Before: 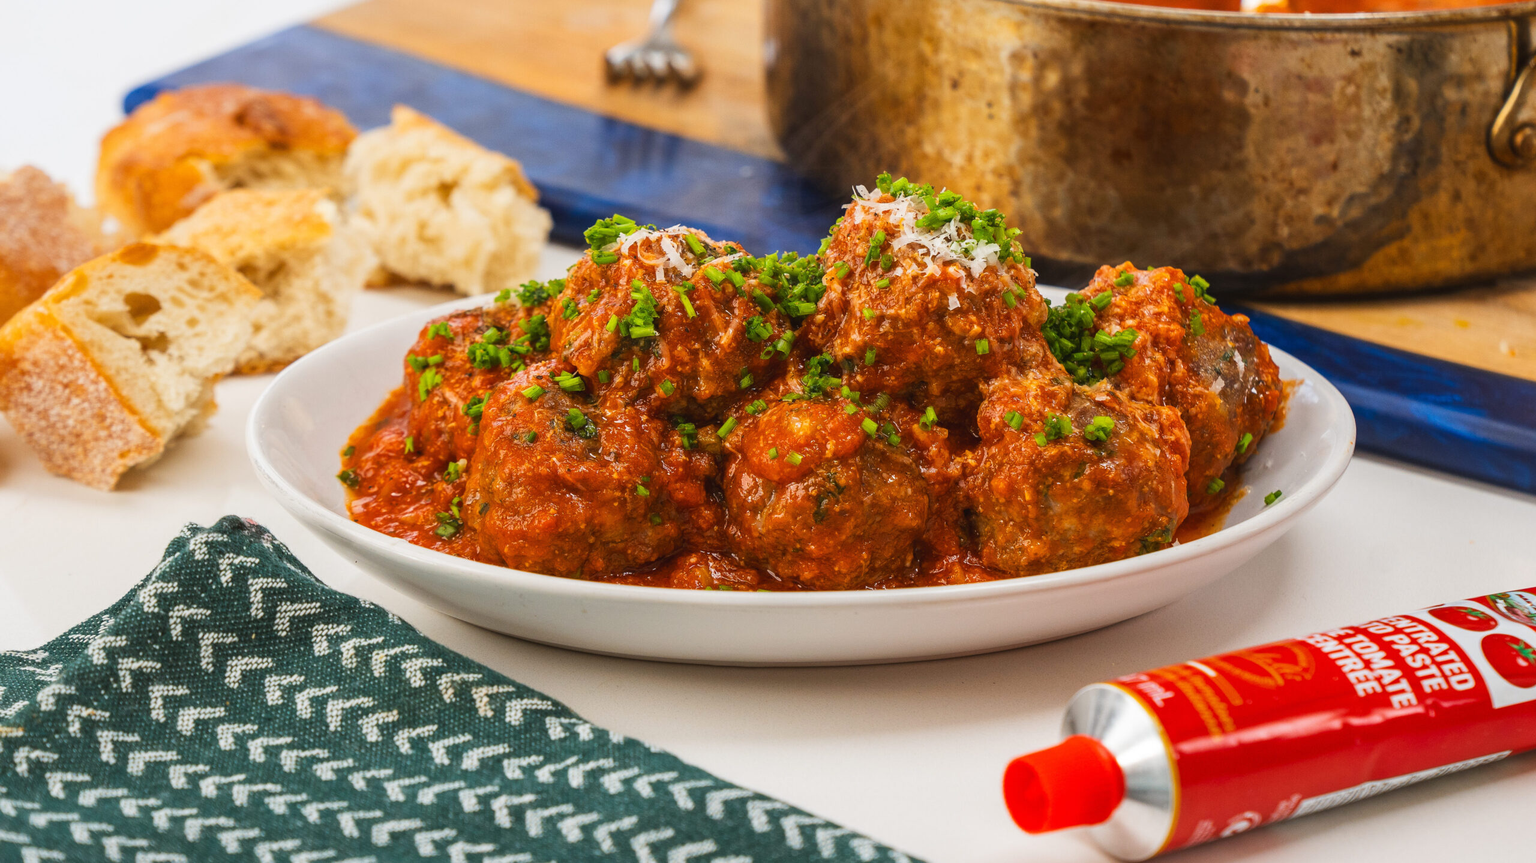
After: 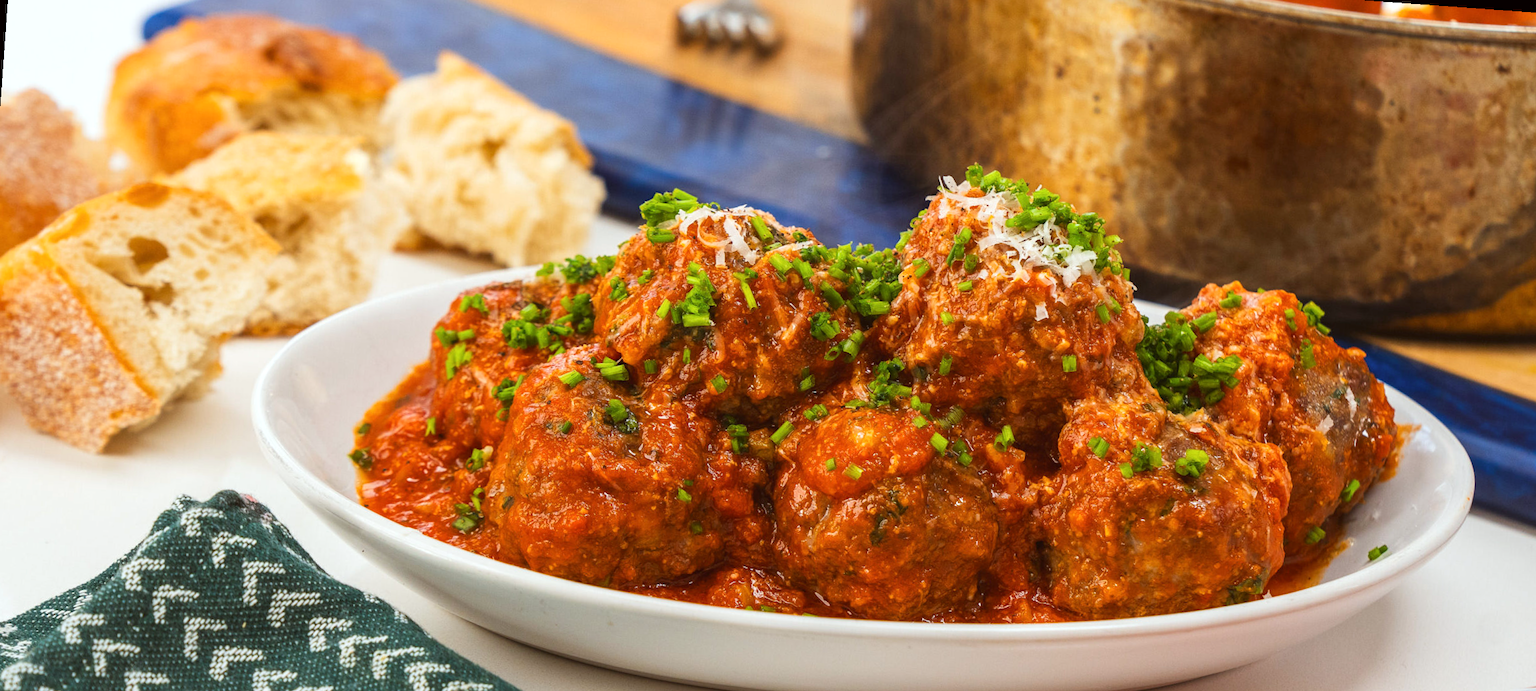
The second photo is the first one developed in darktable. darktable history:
exposure: exposure 0.2 EV, compensate highlight preservation false
crop: left 3.015%, top 8.969%, right 9.647%, bottom 26.457%
color correction: highlights a* -2.73, highlights b* -2.09, shadows a* 2.41, shadows b* 2.73
rotate and perspective: rotation 4.1°, automatic cropping off
